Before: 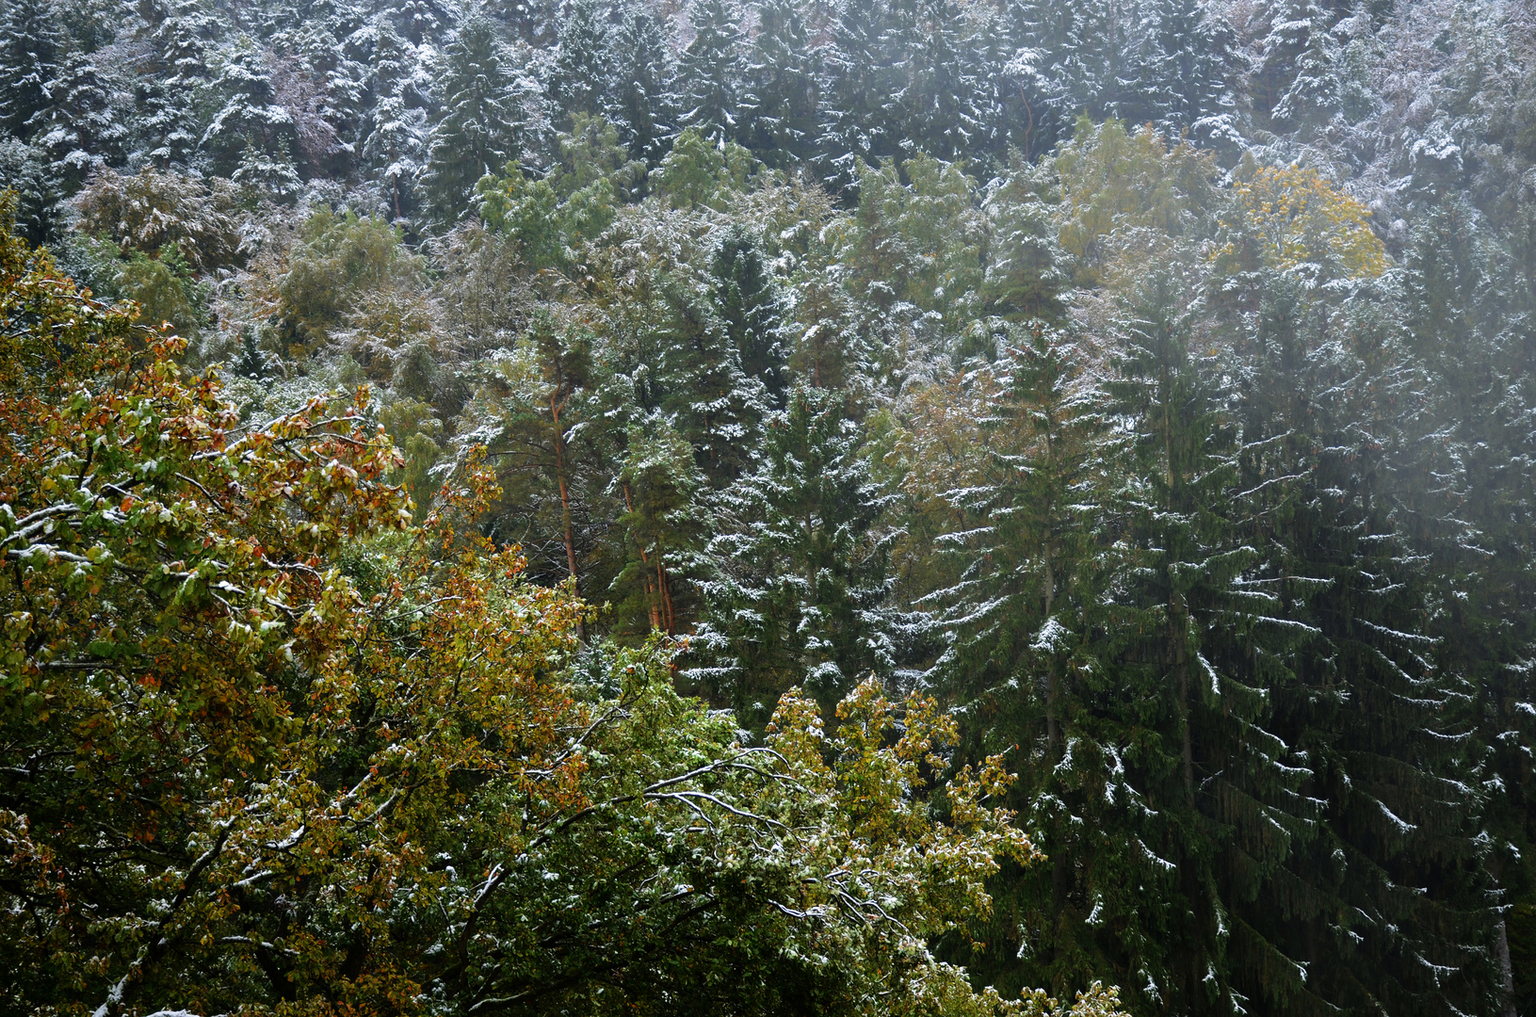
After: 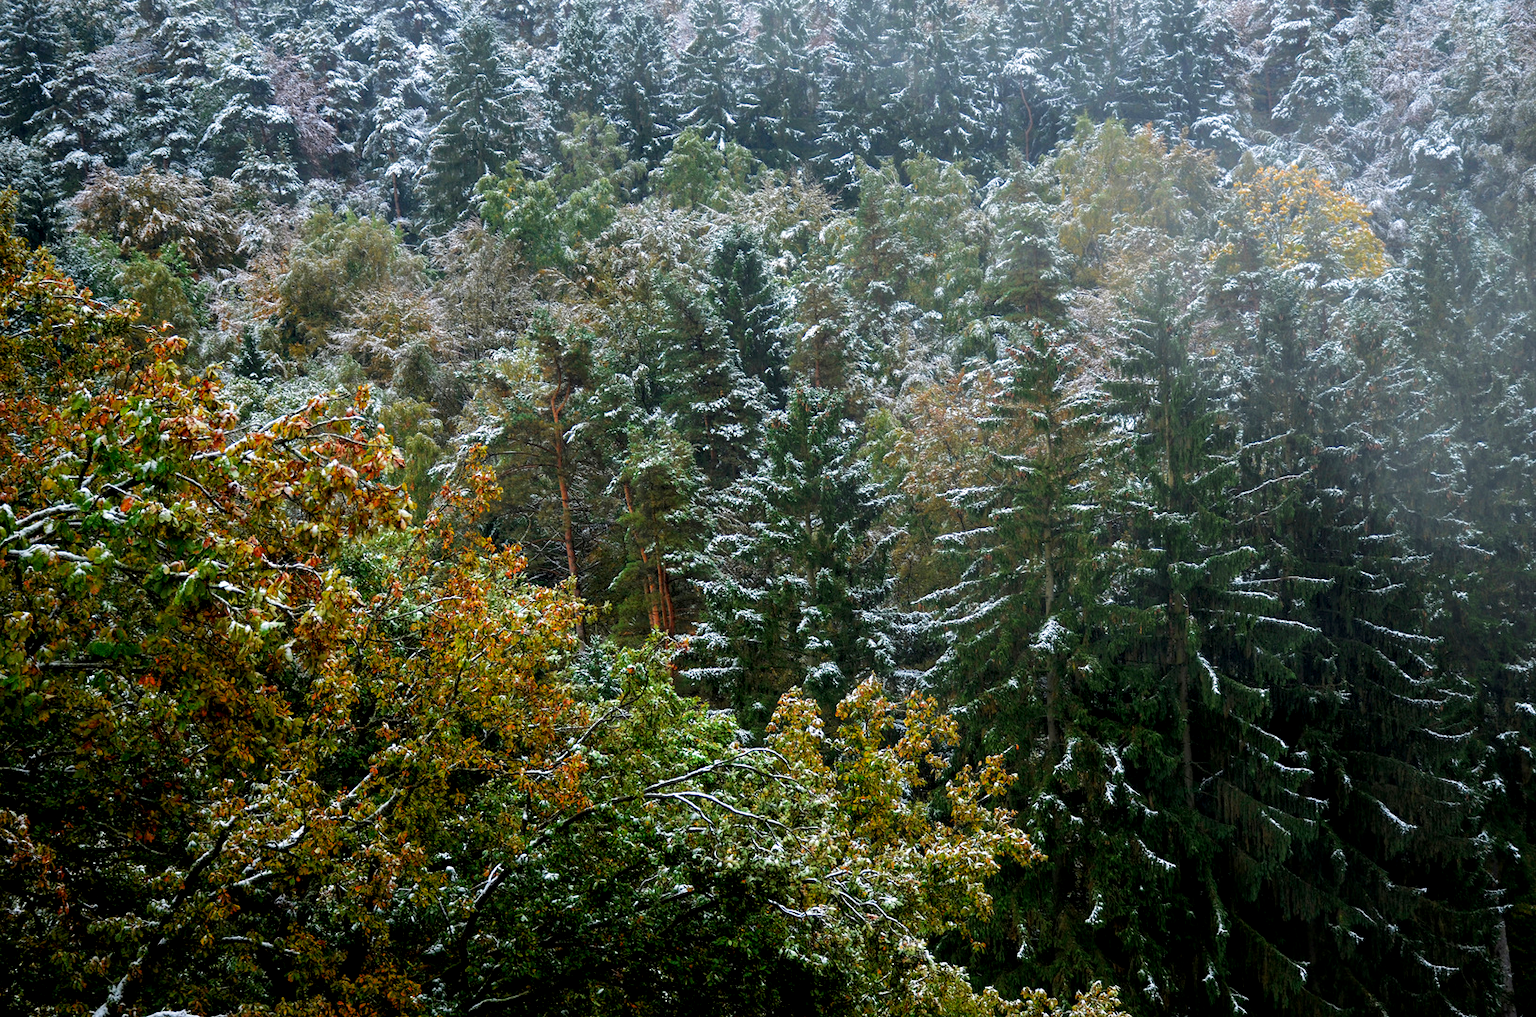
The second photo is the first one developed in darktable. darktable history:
local contrast: highlights 99%, shadows 86%, detail 160%, midtone range 0.2
shadows and highlights: shadows -24.28, highlights 49.77, soften with gaussian
